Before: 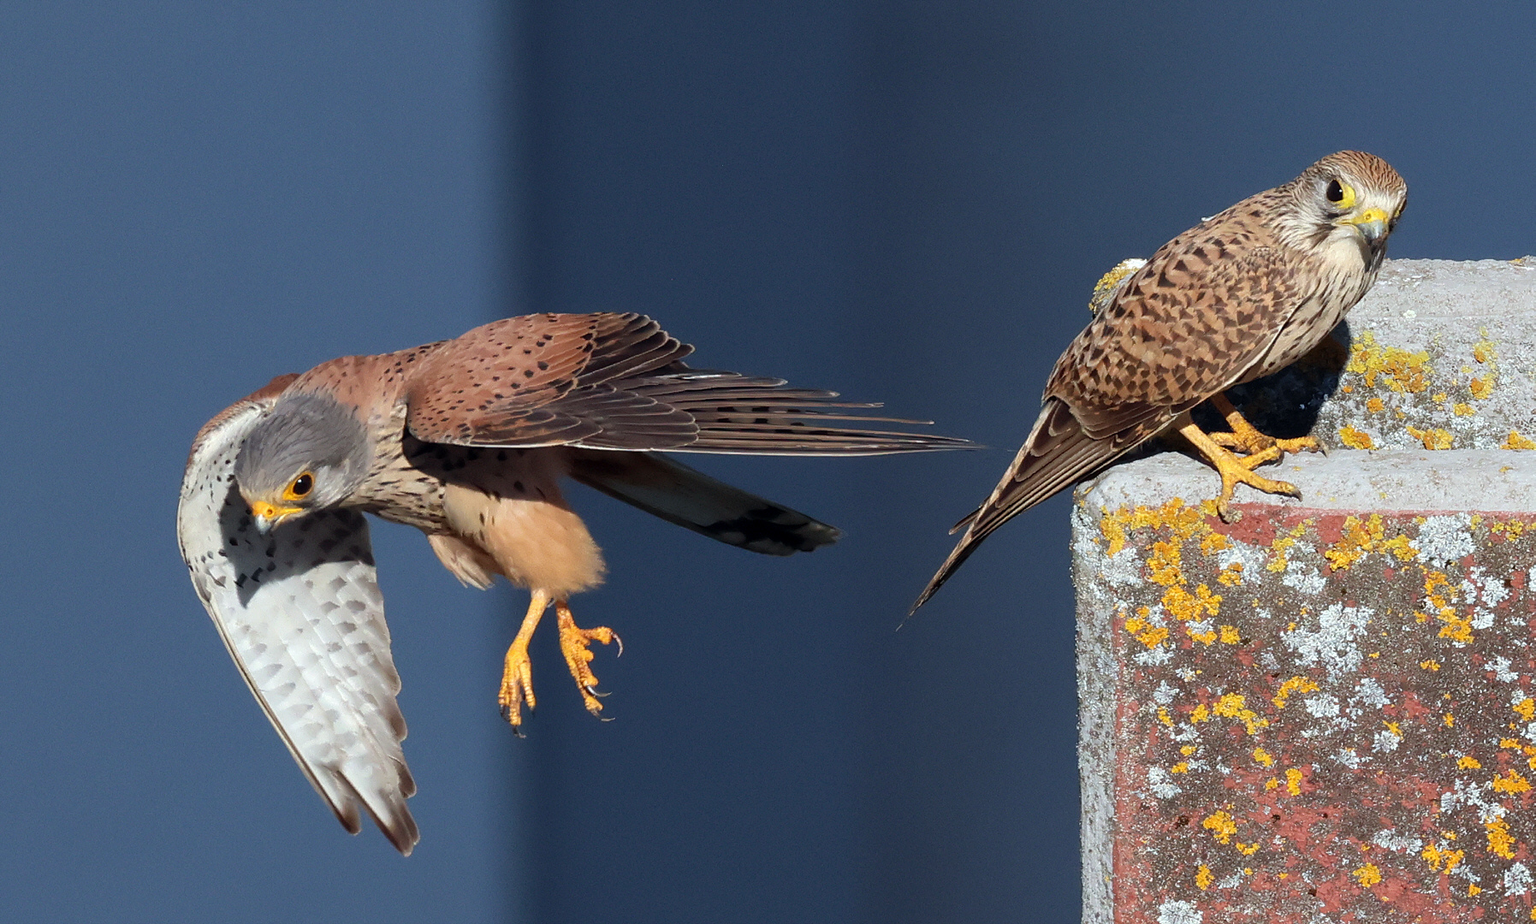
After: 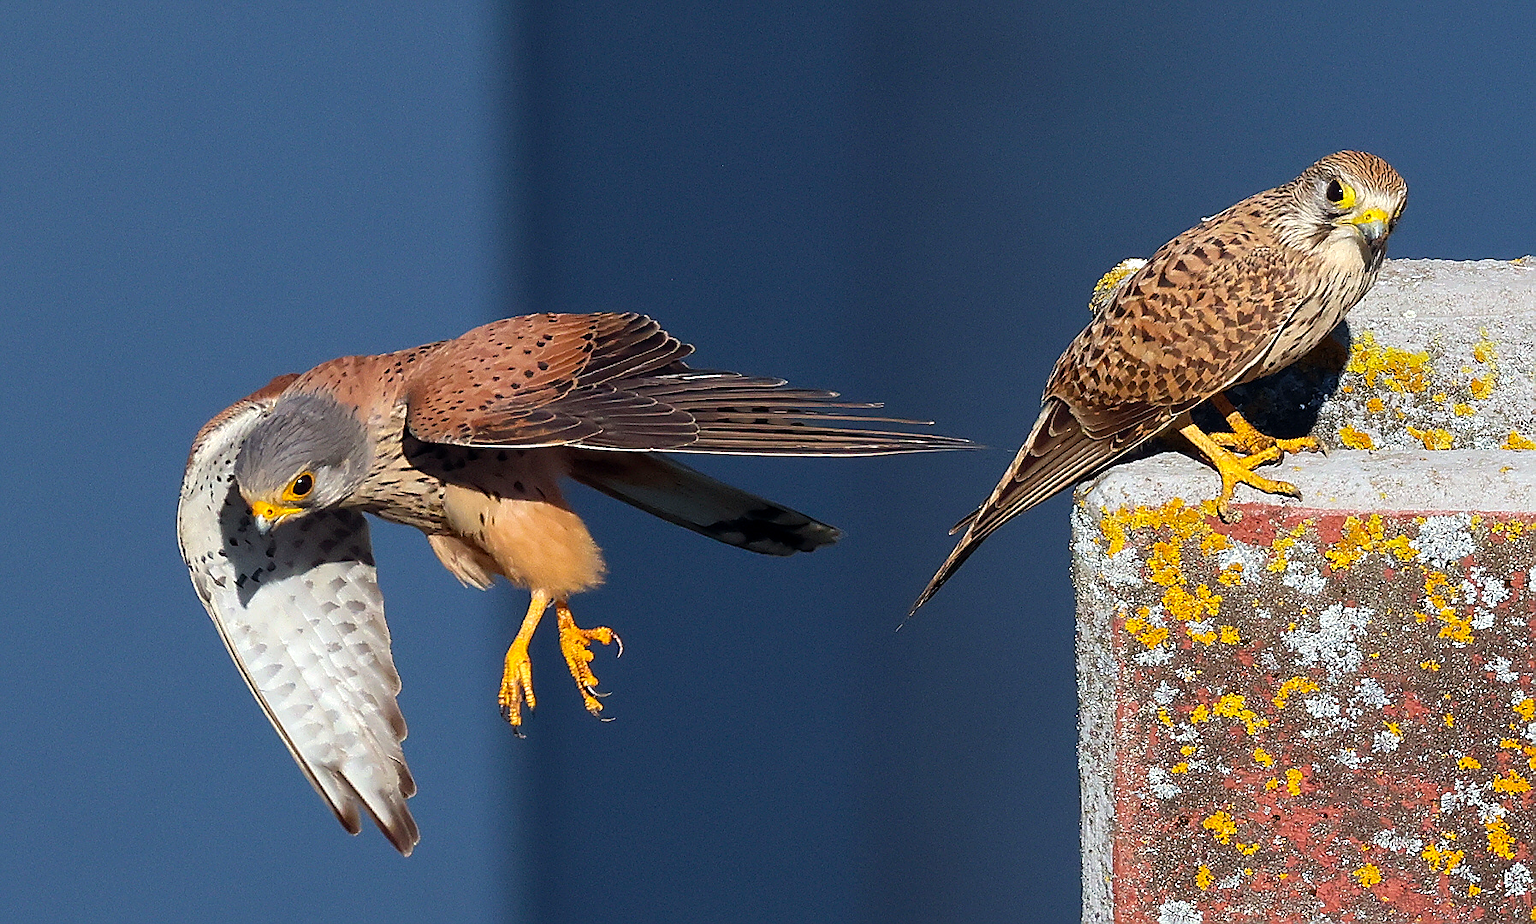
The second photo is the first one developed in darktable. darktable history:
color balance rgb: highlights gain › luminance 7.433%, highlights gain › chroma 0.883%, highlights gain › hue 49.32°, perceptual saturation grading › global saturation 19.518%, global vibrance 20%
sharpen: radius 1.361, amount 1.252, threshold 0.625
